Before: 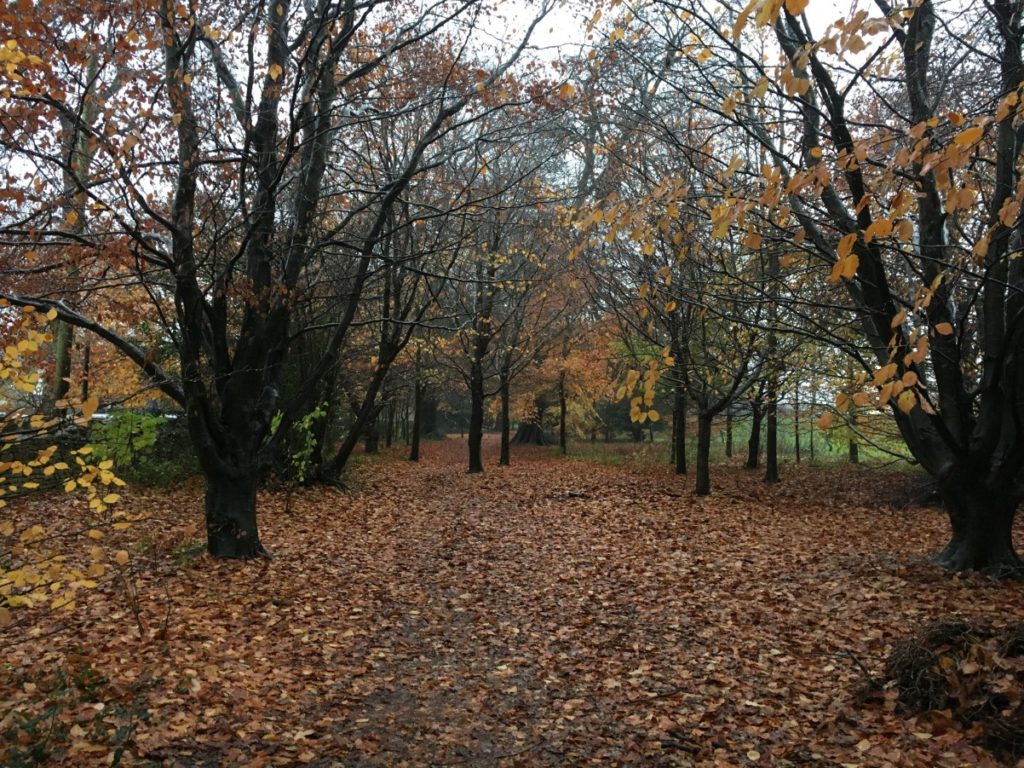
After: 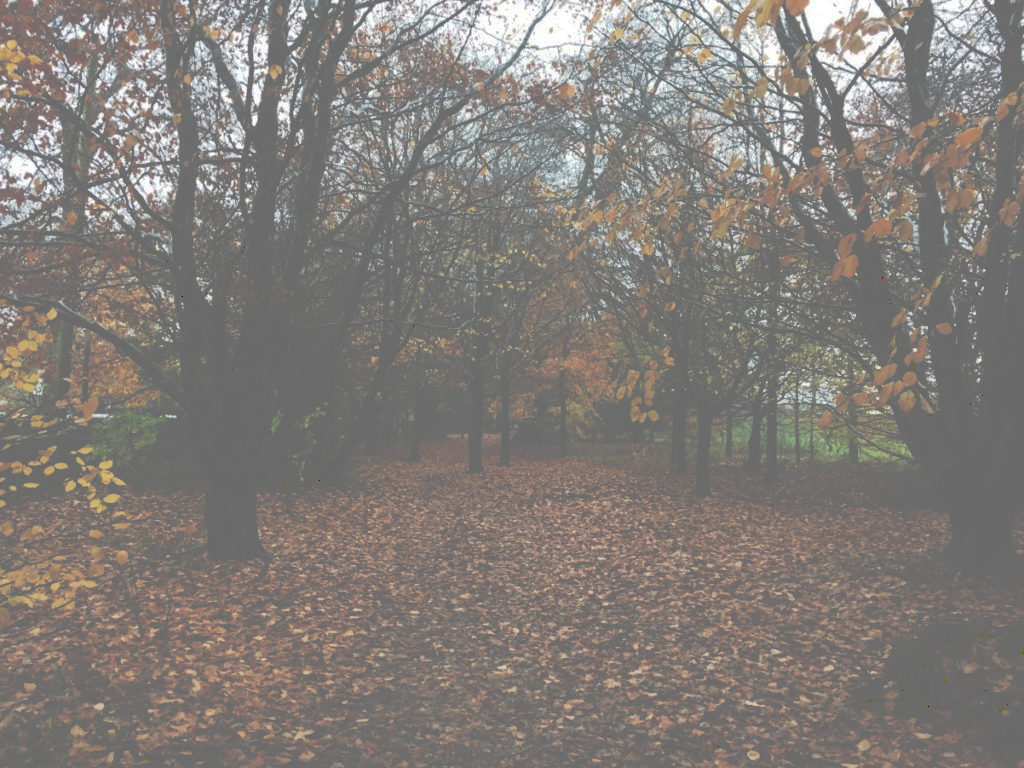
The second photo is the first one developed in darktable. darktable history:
tone curve: curves: ch0 [(0, 0) (0.003, 0.449) (0.011, 0.449) (0.025, 0.449) (0.044, 0.45) (0.069, 0.453) (0.1, 0.453) (0.136, 0.455) (0.177, 0.458) (0.224, 0.462) (0.277, 0.47) (0.335, 0.491) (0.399, 0.522) (0.468, 0.561) (0.543, 0.619) (0.623, 0.69) (0.709, 0.756) (0.801, 0.802) (0.898, 0.825) (1, 1)], preserve colors none
